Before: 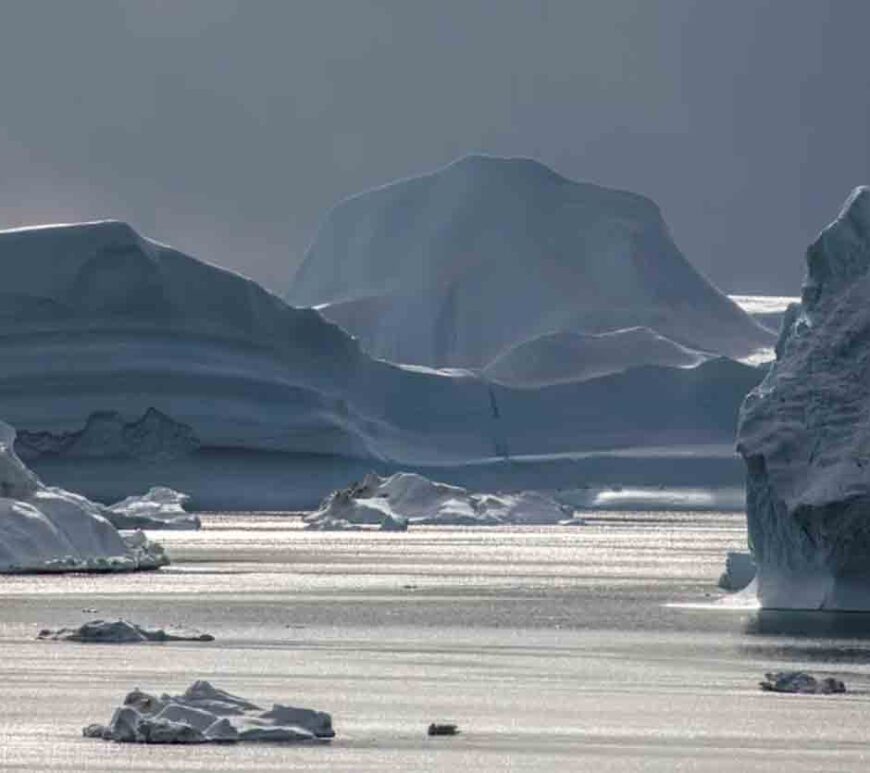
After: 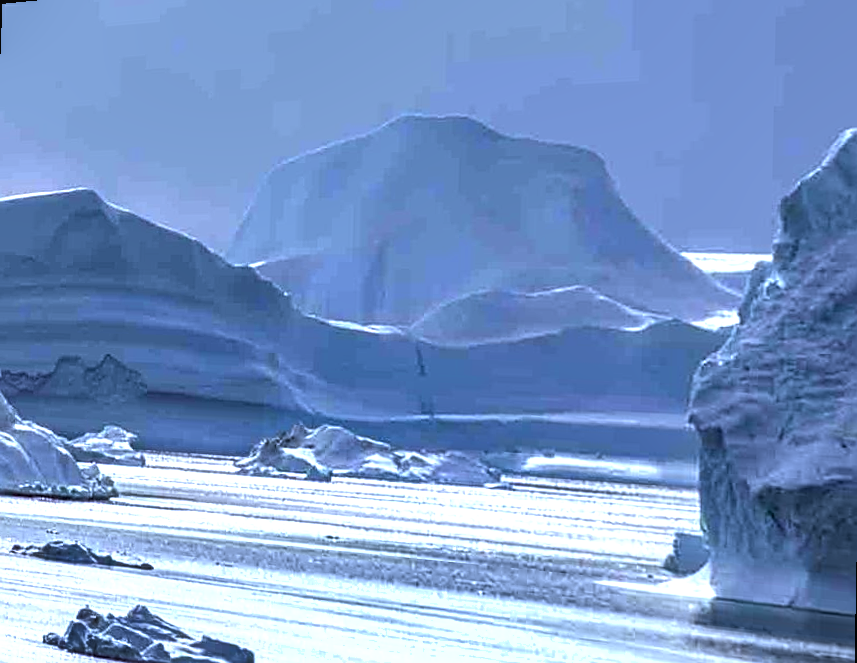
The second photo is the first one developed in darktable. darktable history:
shadows and highlights: shadows 5, soften with gaussian
local contrast: on, module defaults
white balance: red 0.871, blue 1.249
rotate and perspective: rotation 1.69°, lens shift (vertical) -0.023, lens shift (horizontal) -0.291, crop left 0.025, crop right 0.988, crop top 0.092, crop bottom 0.842
exposure: black level correction 0, exposure 0.95 EV, compensate exposure bias true, compensate highlight preservation false
sharpen: on, module defaults
